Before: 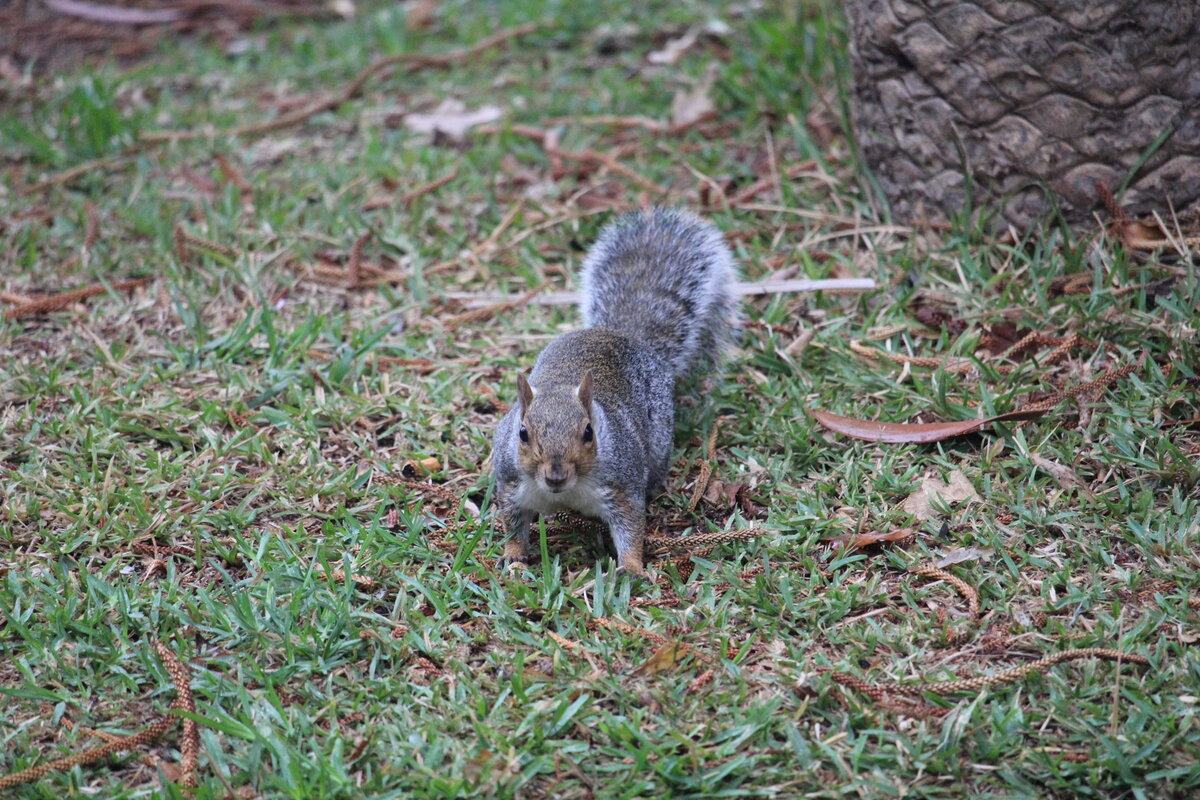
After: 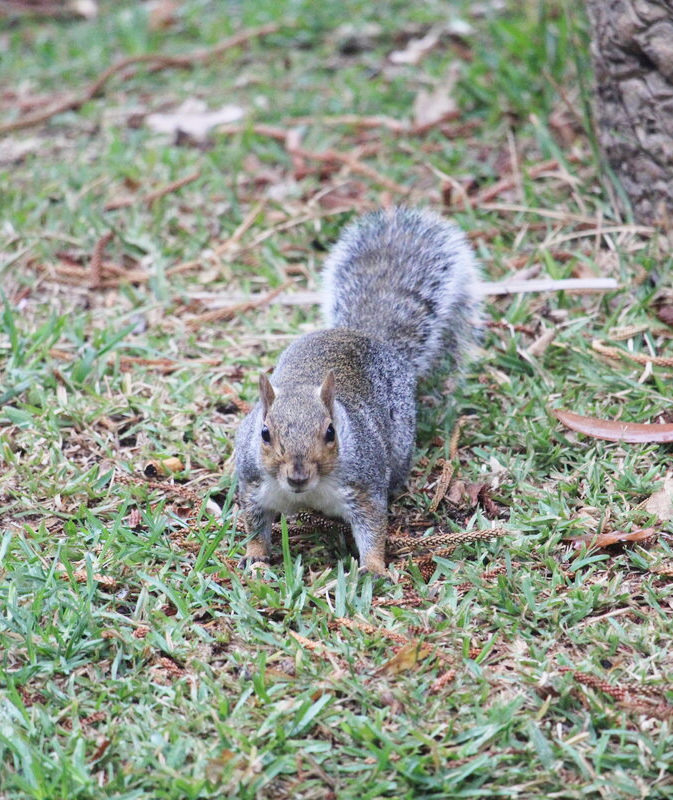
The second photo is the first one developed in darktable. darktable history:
base curve: curves: ch0 [(0, 0) (0.204, 0.334) (0.55, 0.733) (1, 1)], preserve colors none
crop: left 21.54%, right 22.375%
